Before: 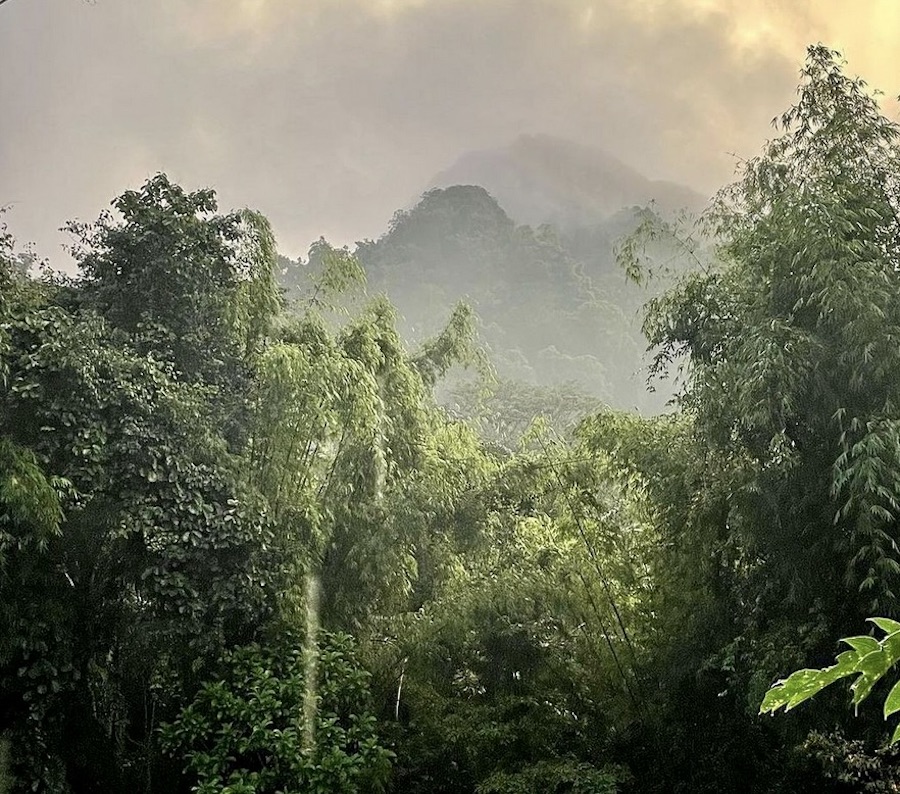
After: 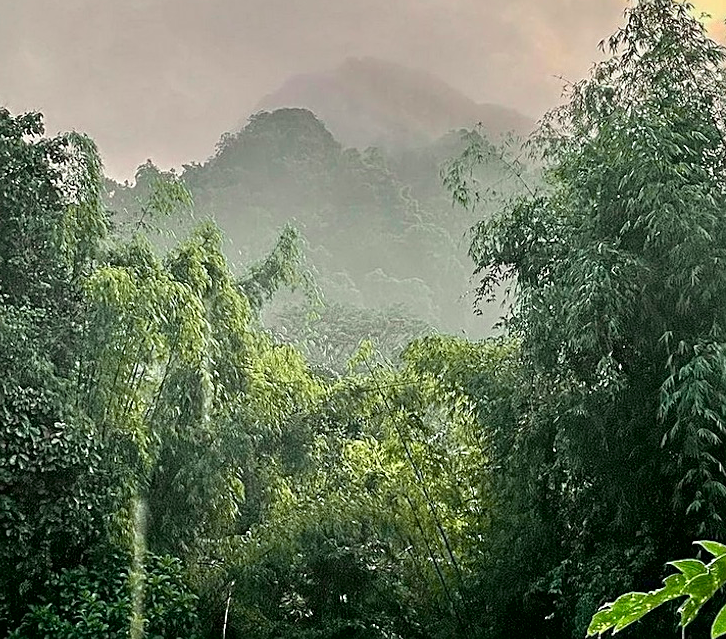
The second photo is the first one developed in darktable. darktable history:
crop: left 19.272%, top 9.78%, bottom 9.657%
sharpen: on, module defaults
tone curve: curves: ch0 [(0, 0) (0.059, 0.027) (0.162, 0.125) (0.304, 0.279) (0.547, 0.532) (0.828, 0.815) (1, 0.983)]; ch1 [(0, 0) (0.23, 0.166) (0.34, 0.308) (0.371, 0.337) (0.429, 0.411) (0.477, 0.462) (0.499, 0.498) (0.529, 0.537) (0.559, 0.582) (0.743, 0.798) (1, 1)]; ch2 [(0, 0) (0.431, 0.414) (0.498, 0.503) (0.524, 0.528) (0.568, 0.546) (0.6, 0.597) (0.634, 0.645) (0.728, 0.742) (1, 1)], color space Lab, independent channels, preserve colors none
